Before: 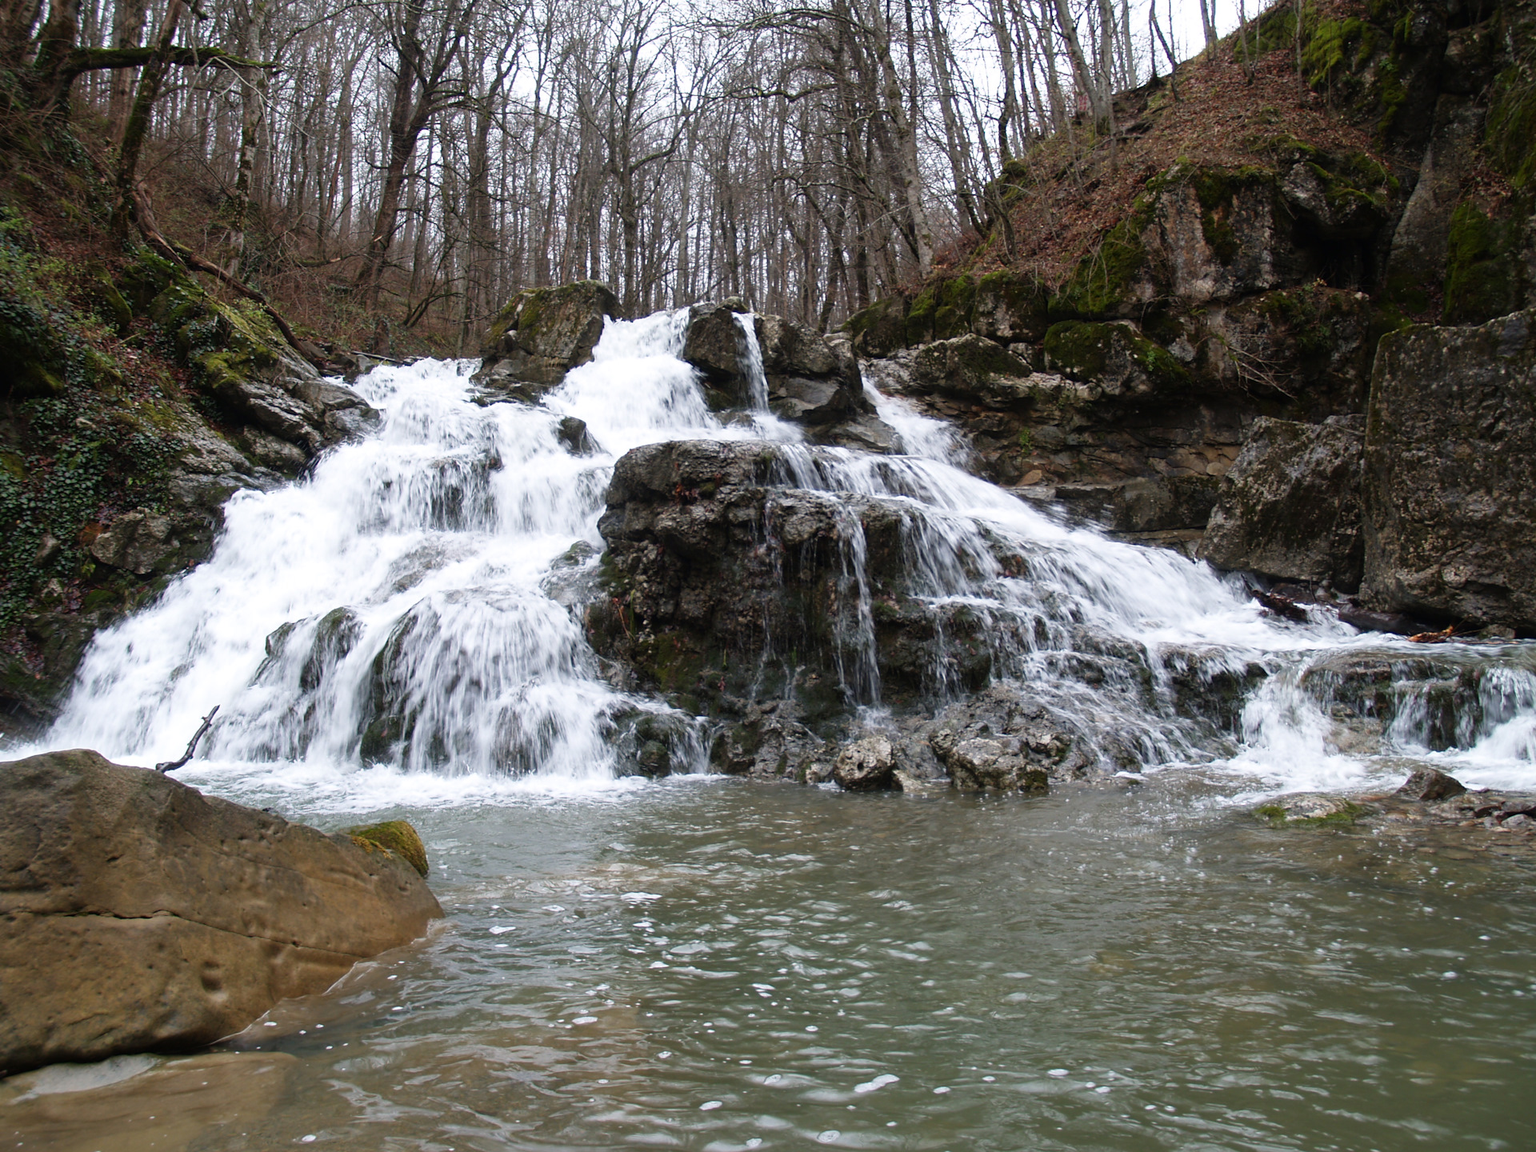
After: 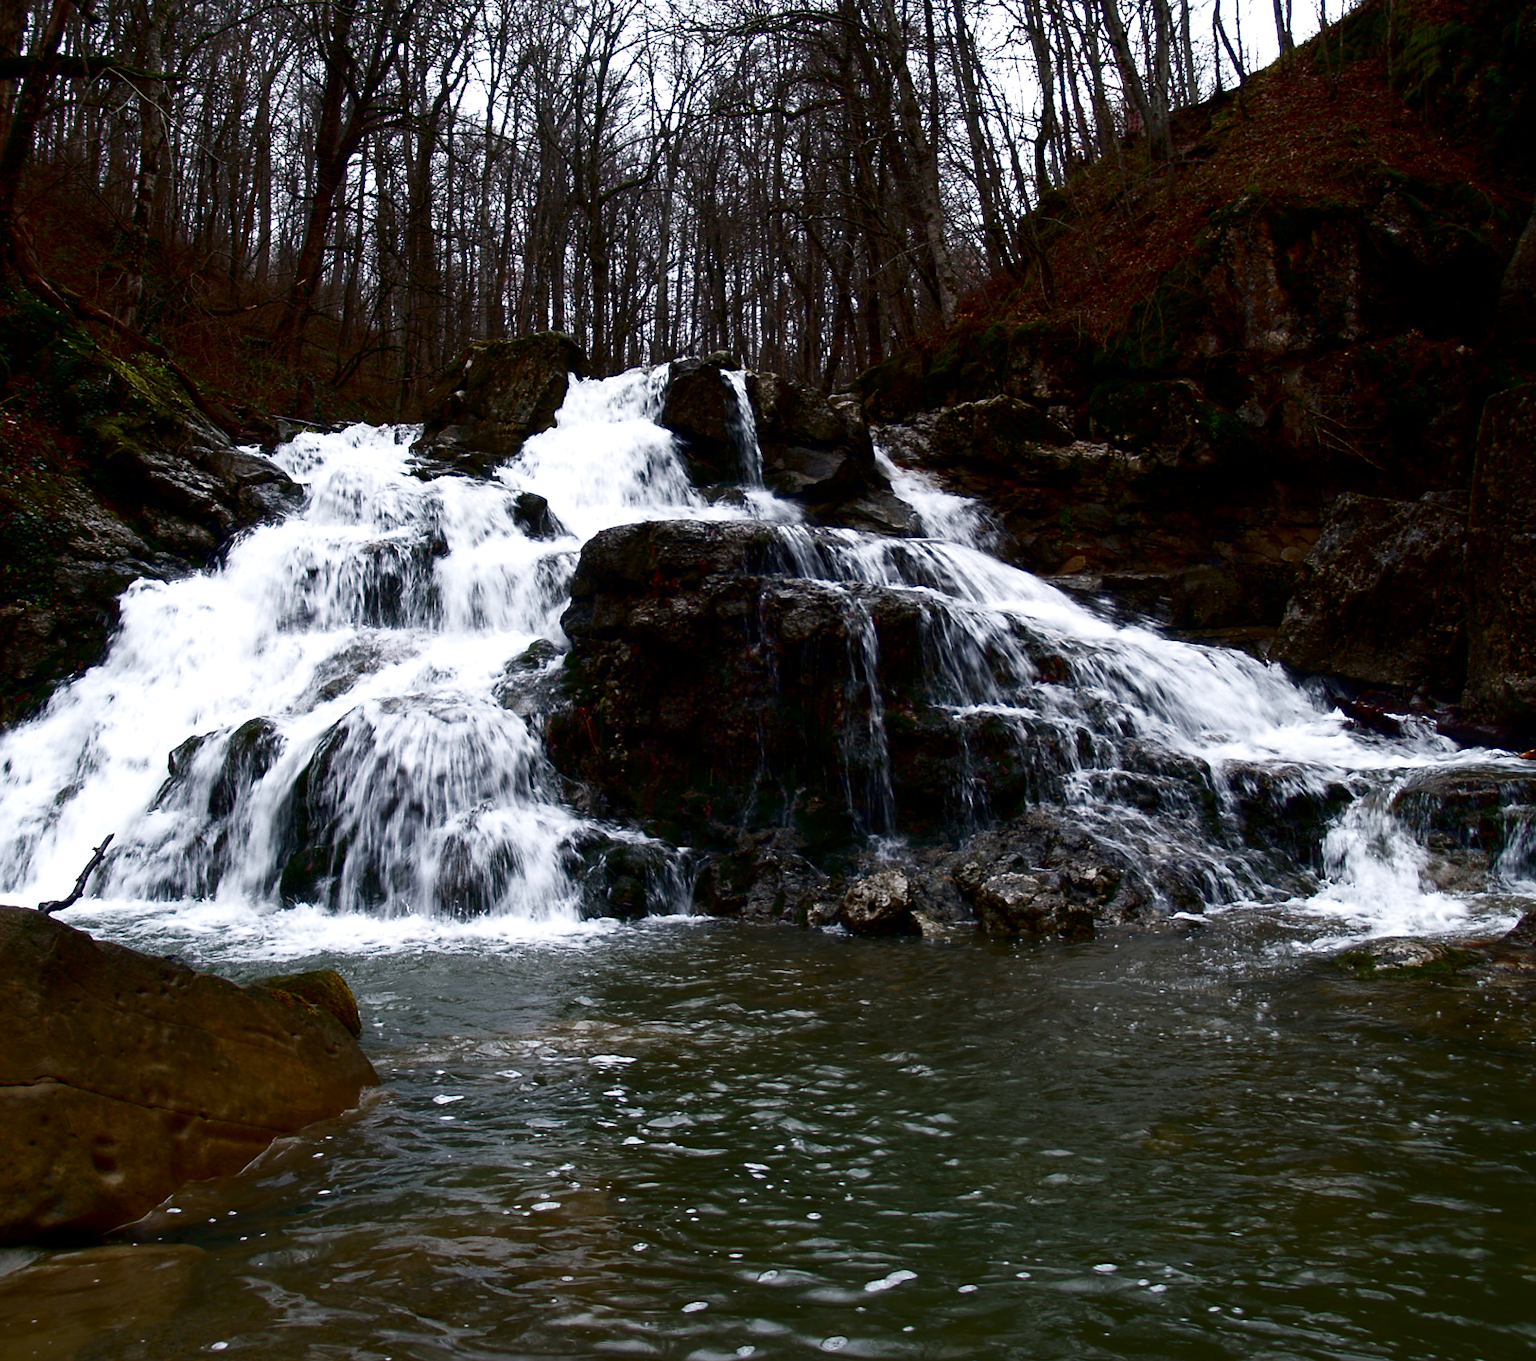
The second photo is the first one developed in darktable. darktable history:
contrast brightness saturation: contrast 0.088, brightness -0.596, saturation 0.169
shadows and highlights: shadows -13.42, white point adjustment 3.86, highlights 28.66
crop: left 8.033%, right 7.38%
